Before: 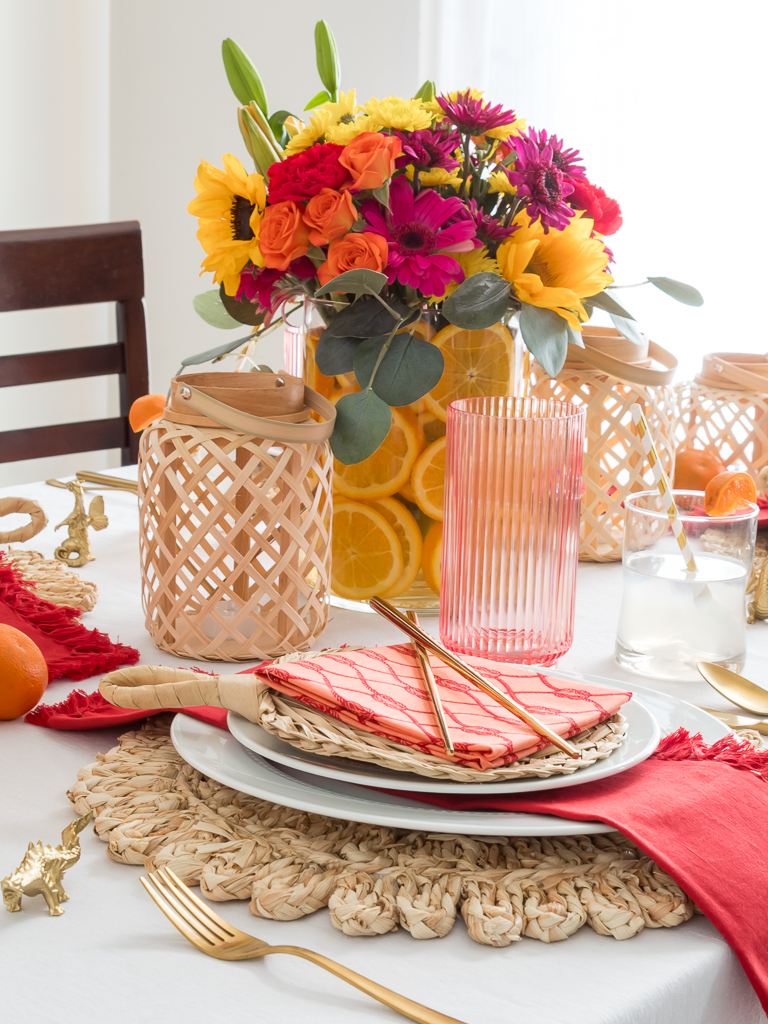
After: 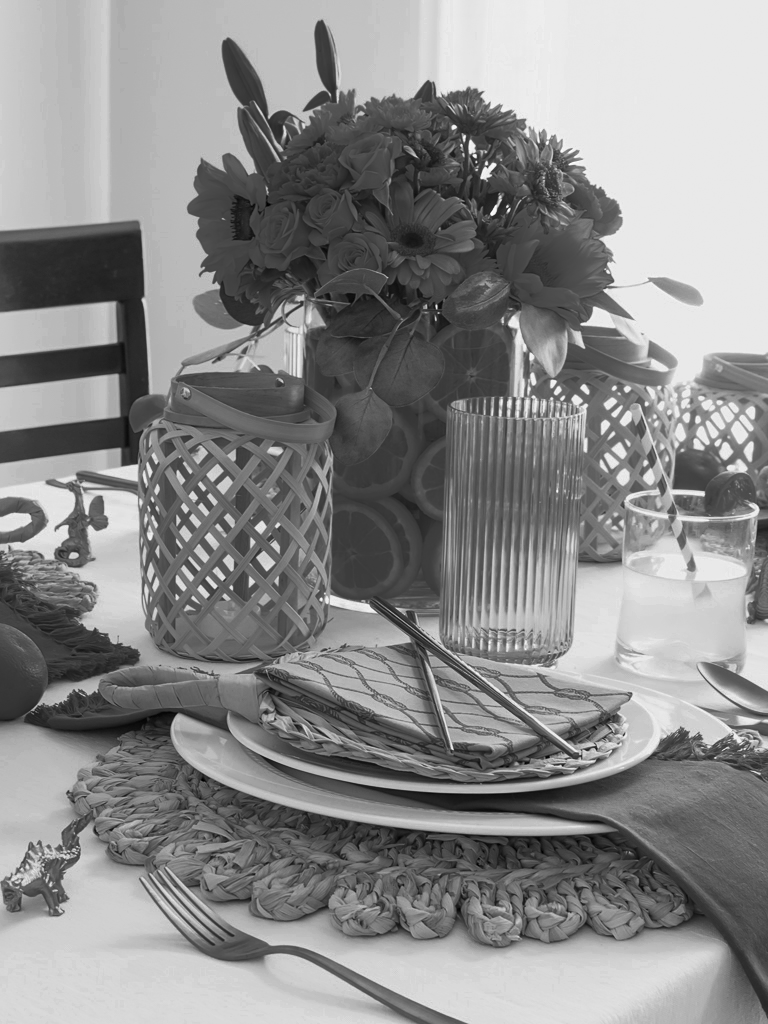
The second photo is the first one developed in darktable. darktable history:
color correction: highlights a* 5.94, highlights b* 4.86
color zones: curves: ch0 [(0.287, 0.048) (0.493, 0.484) (0.737, 0.816)]; ch1 [(0, 0) (0.143, 0) (0.286, 0) (0.429, 0) (0.571, 0) (0.714, 0) (0.857, 0)]
sharpen: amount 0.209
